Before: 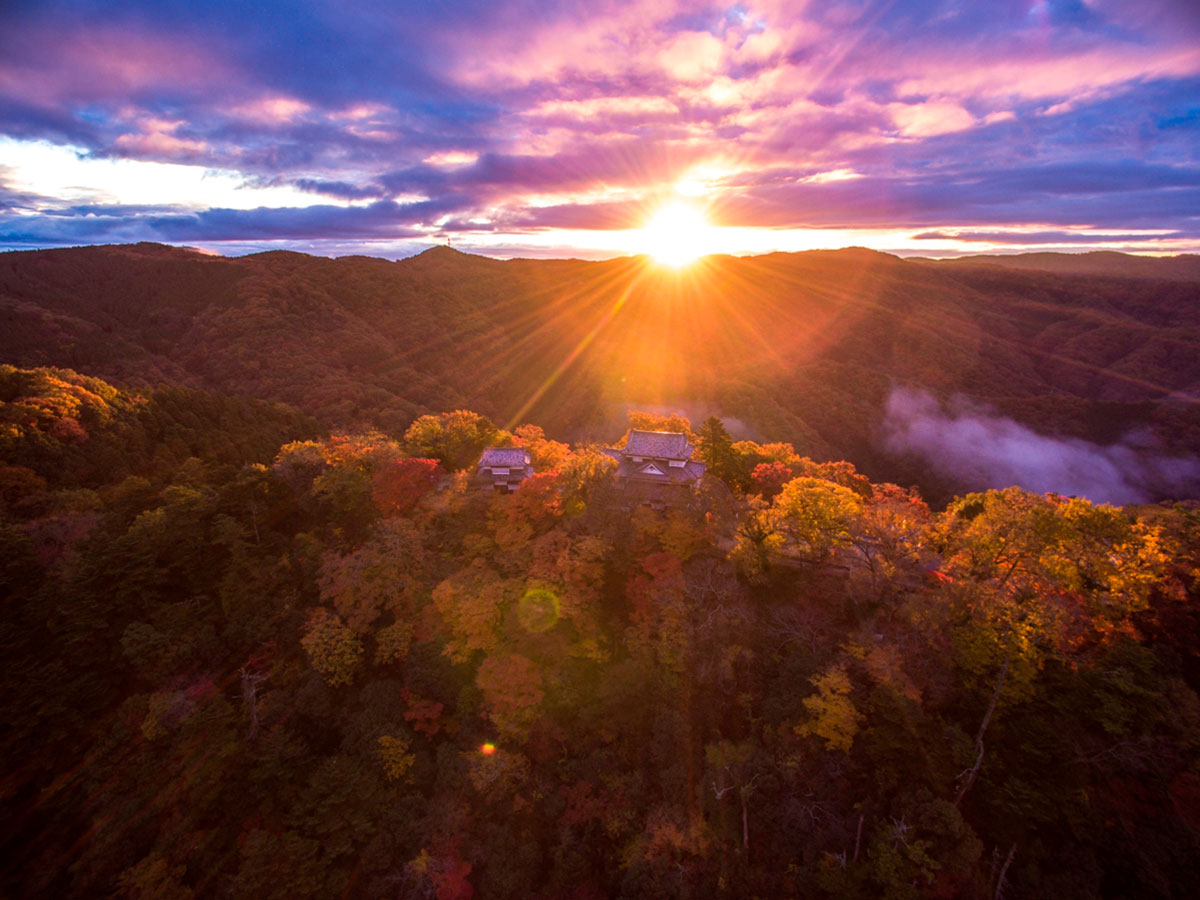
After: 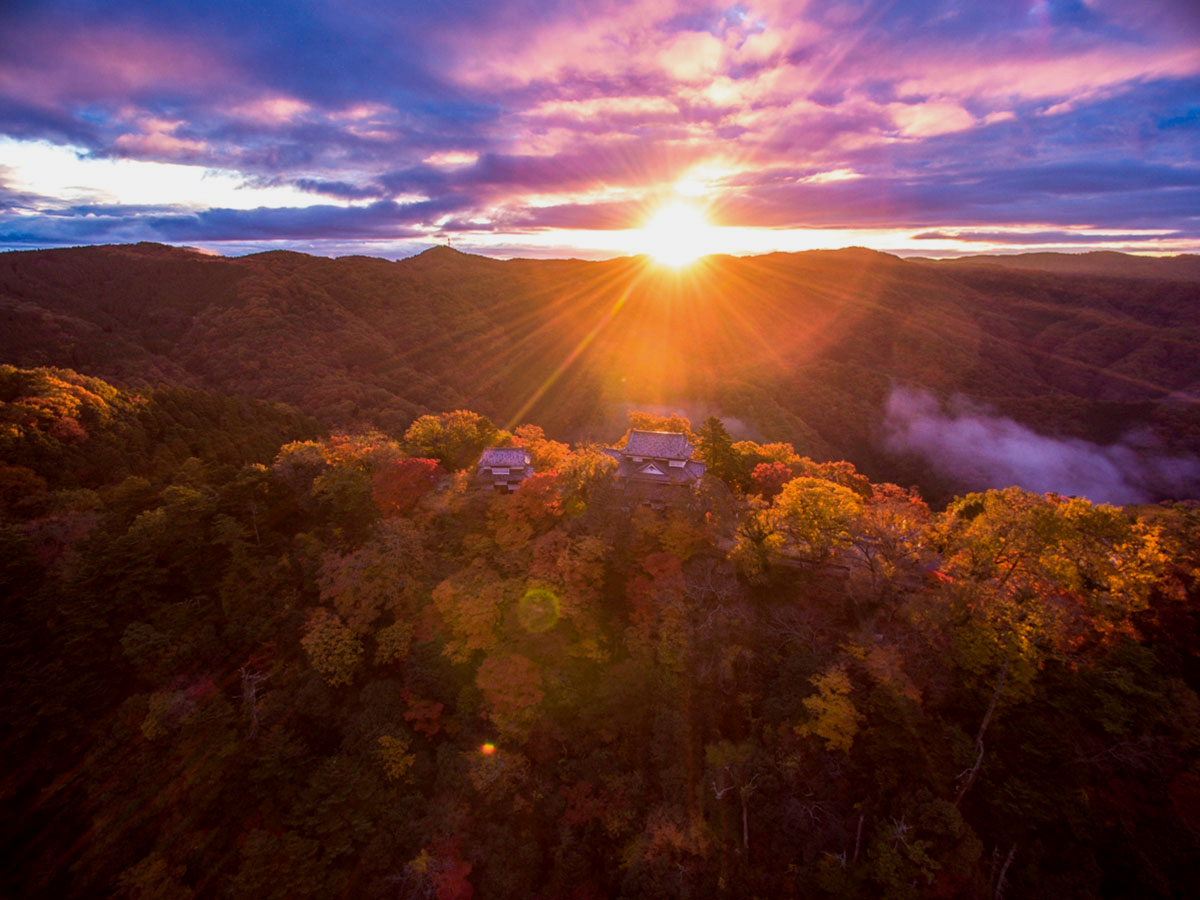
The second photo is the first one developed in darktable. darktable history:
exposure: black level correction 0.001, exposure -0.201 EV, compensate highlight preservation false
